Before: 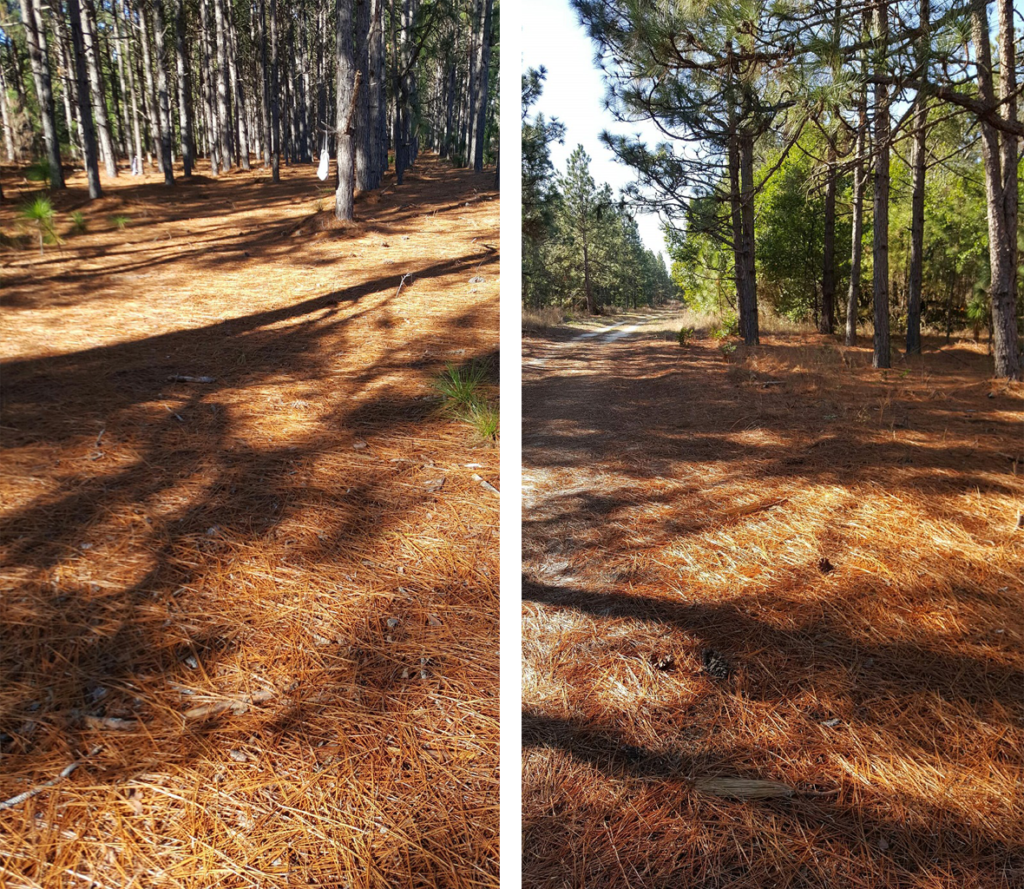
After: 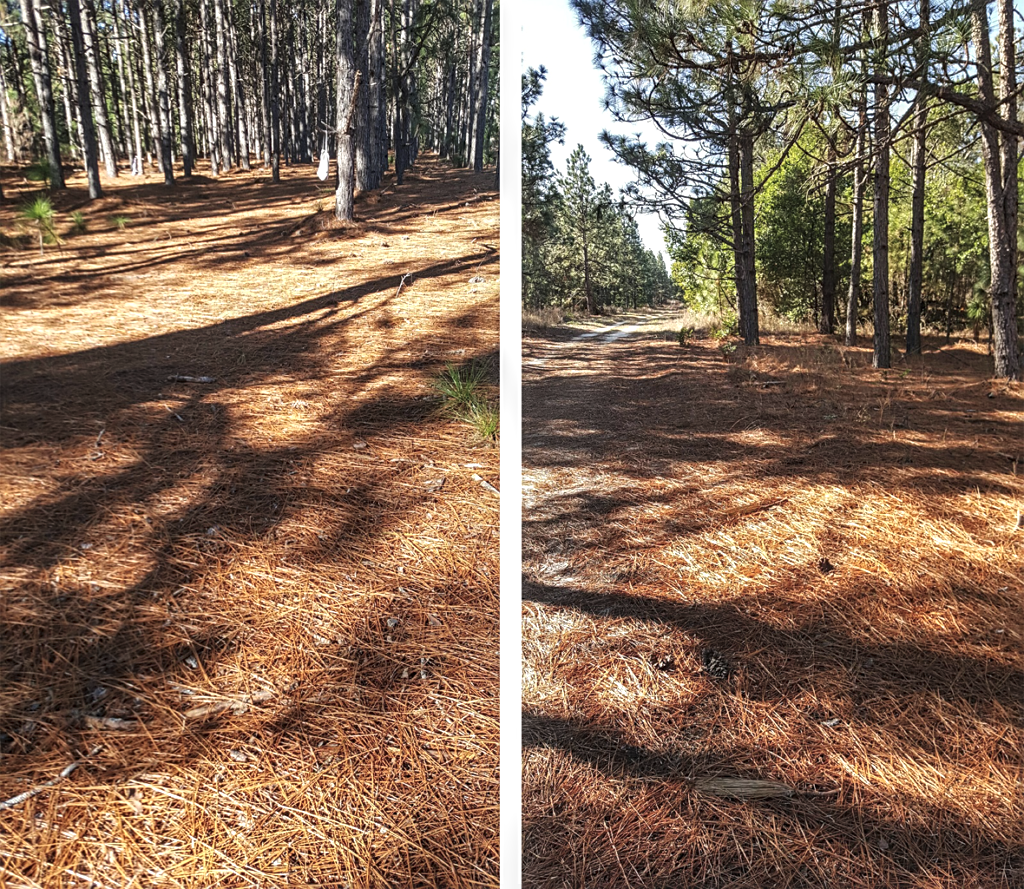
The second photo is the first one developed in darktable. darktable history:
sharpen: on, module defaults
local contrast: detail 160%
color balance: lift [1.01, 1, 1, 1], gamma [1.097, 1, 1, 1], gain [0.85, 1, 1, 1]
